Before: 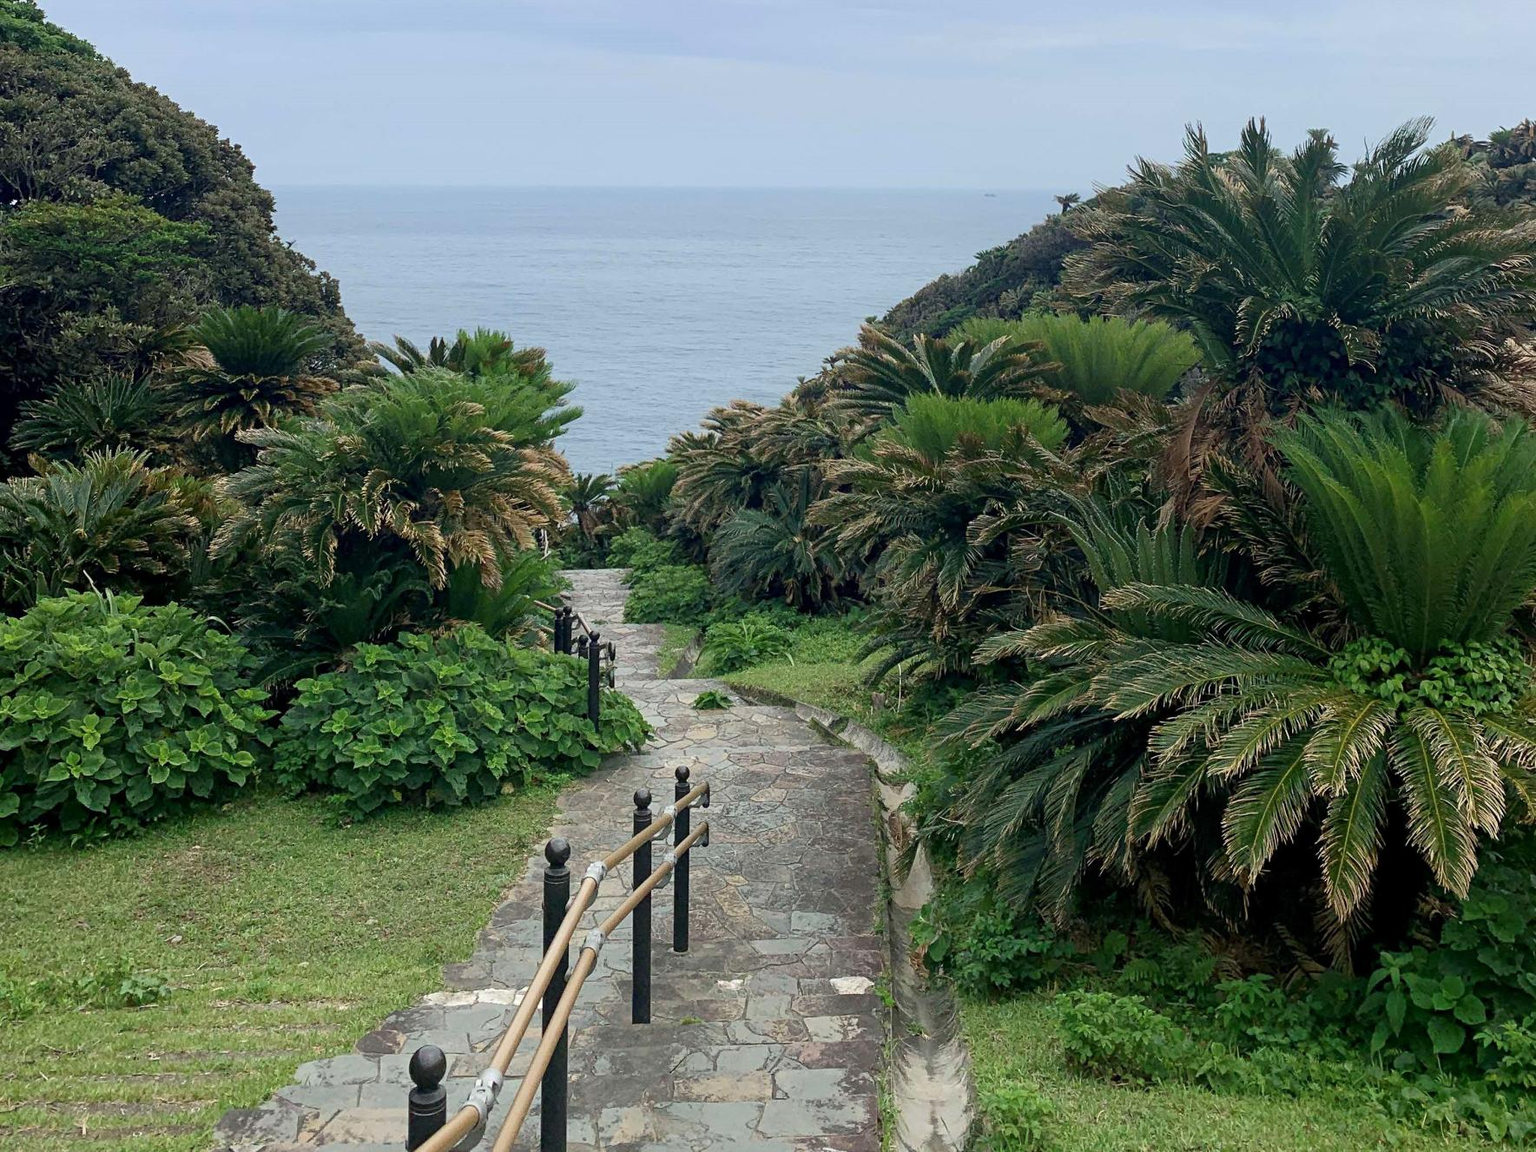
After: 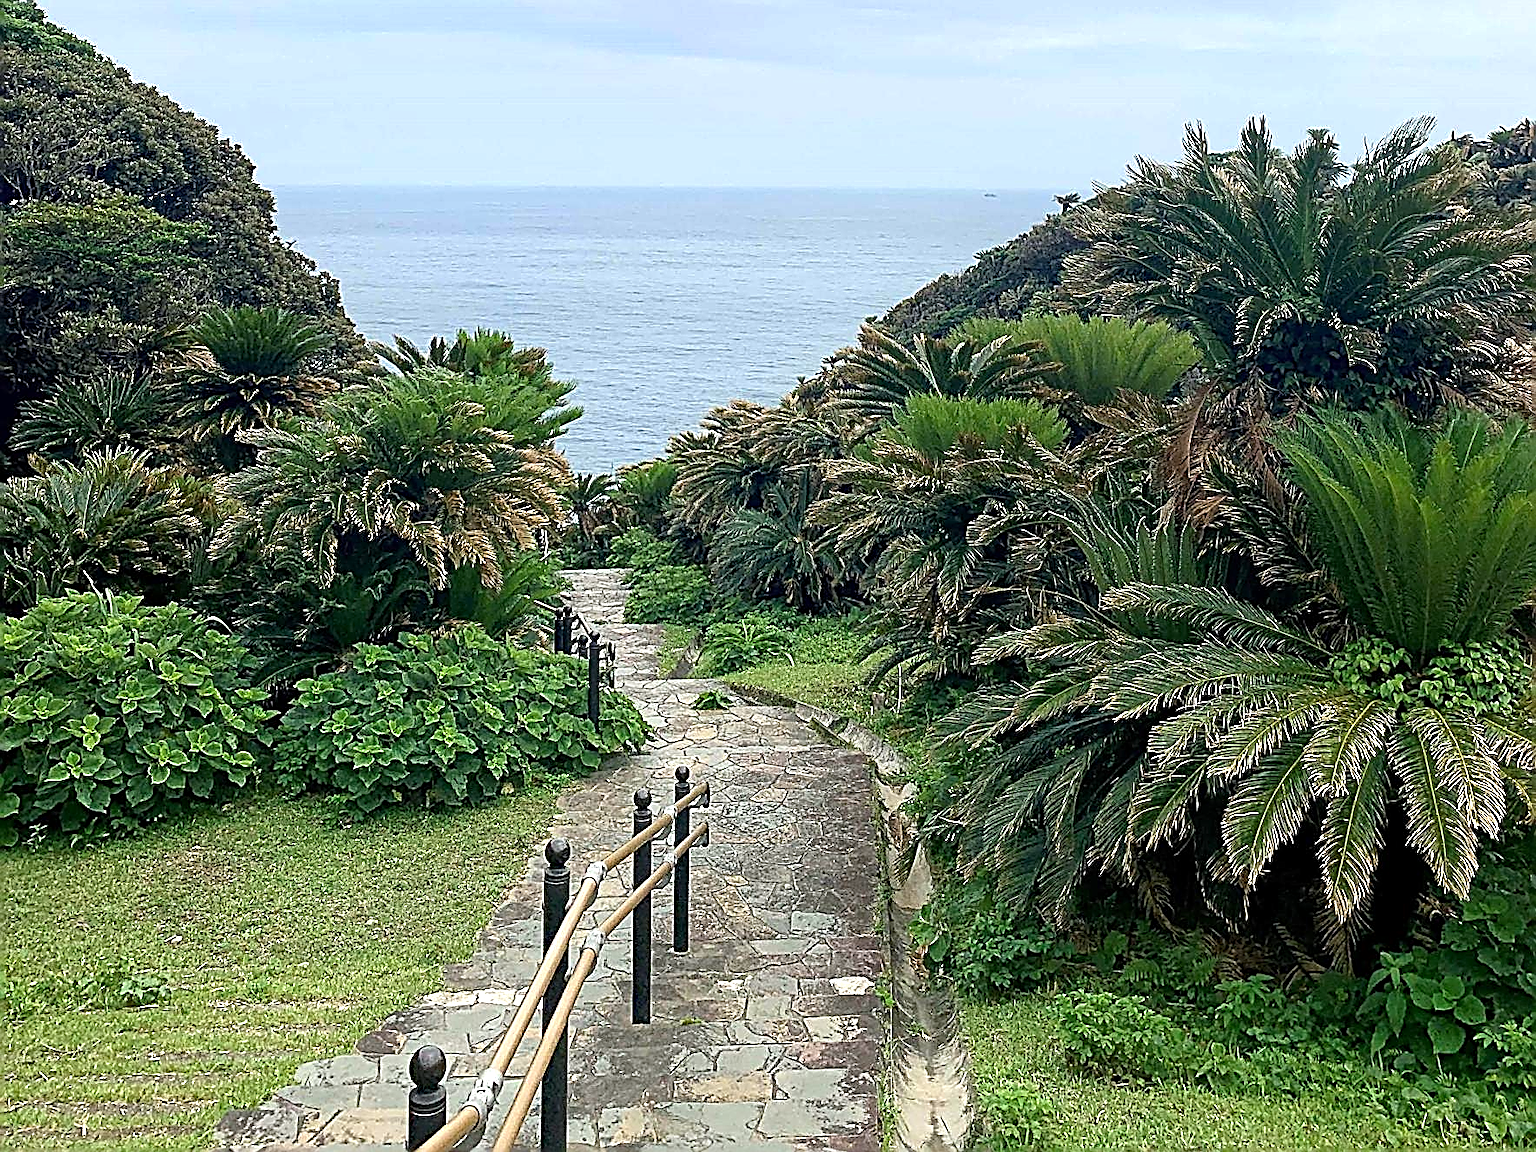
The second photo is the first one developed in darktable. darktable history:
sharpen: amount 1.867
haze removal: strength 0.286, distance 0.25, compatibility mode true, adaptive false
exposure: exposure 0.522 EV, compensate exposure bias true, compensate highlight preservation false
